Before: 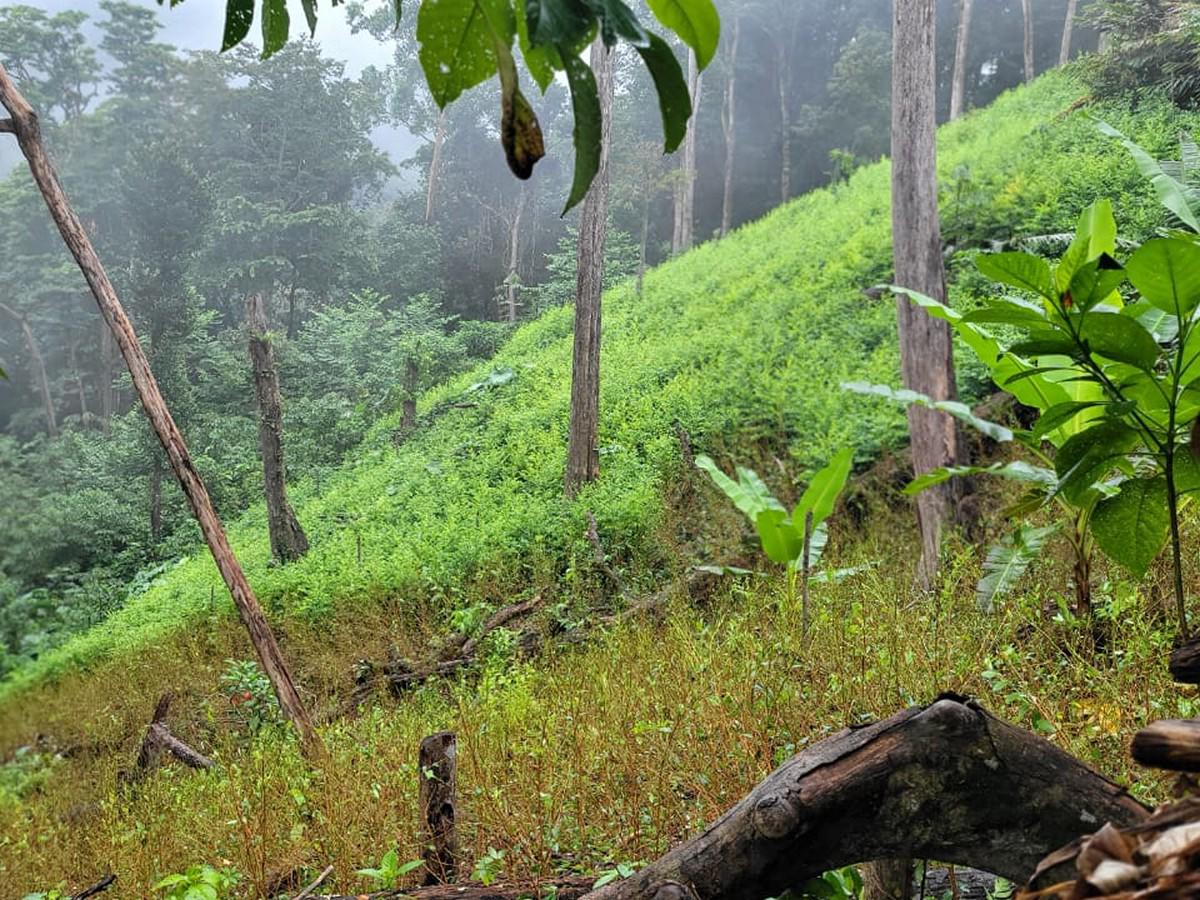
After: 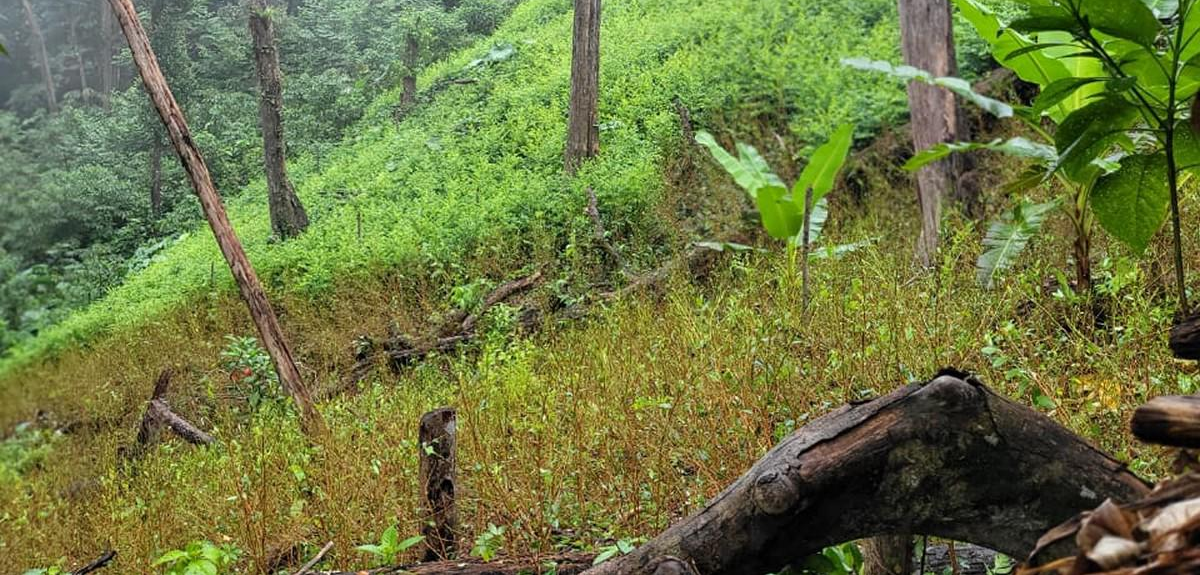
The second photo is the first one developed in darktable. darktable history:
crop and rotate: top 36.076%
